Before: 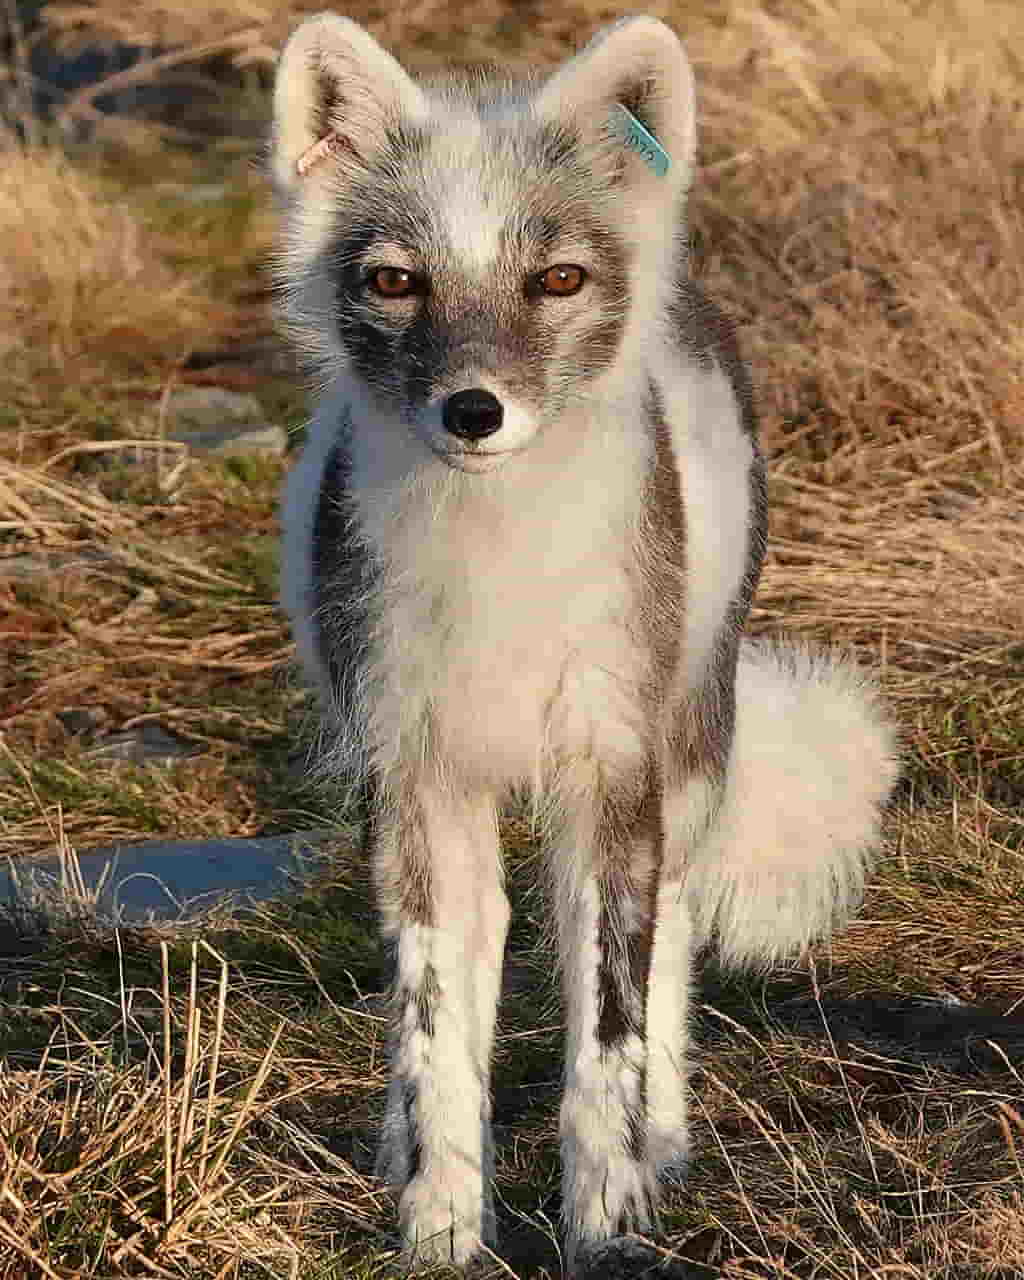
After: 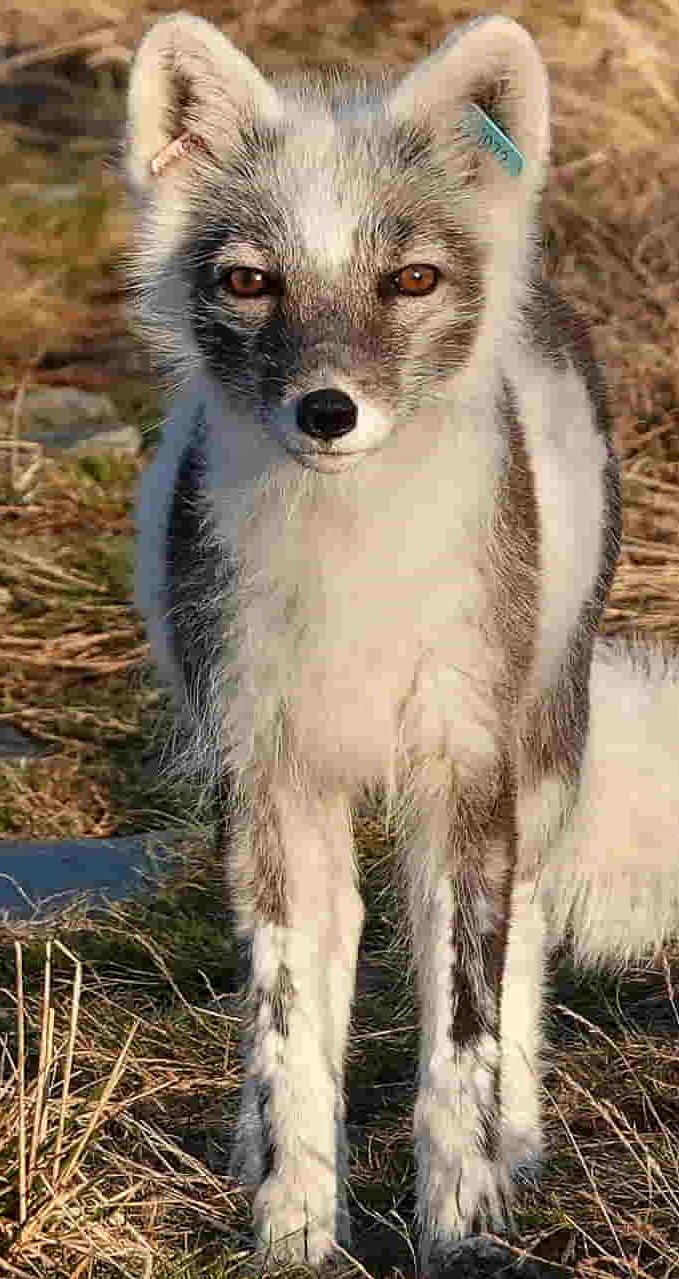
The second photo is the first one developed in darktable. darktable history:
local contrast: highlights 103%, shadows 98%, detail 119%, midtone range 0.2
crop and rotate: left 14.304%, right 19.345%
